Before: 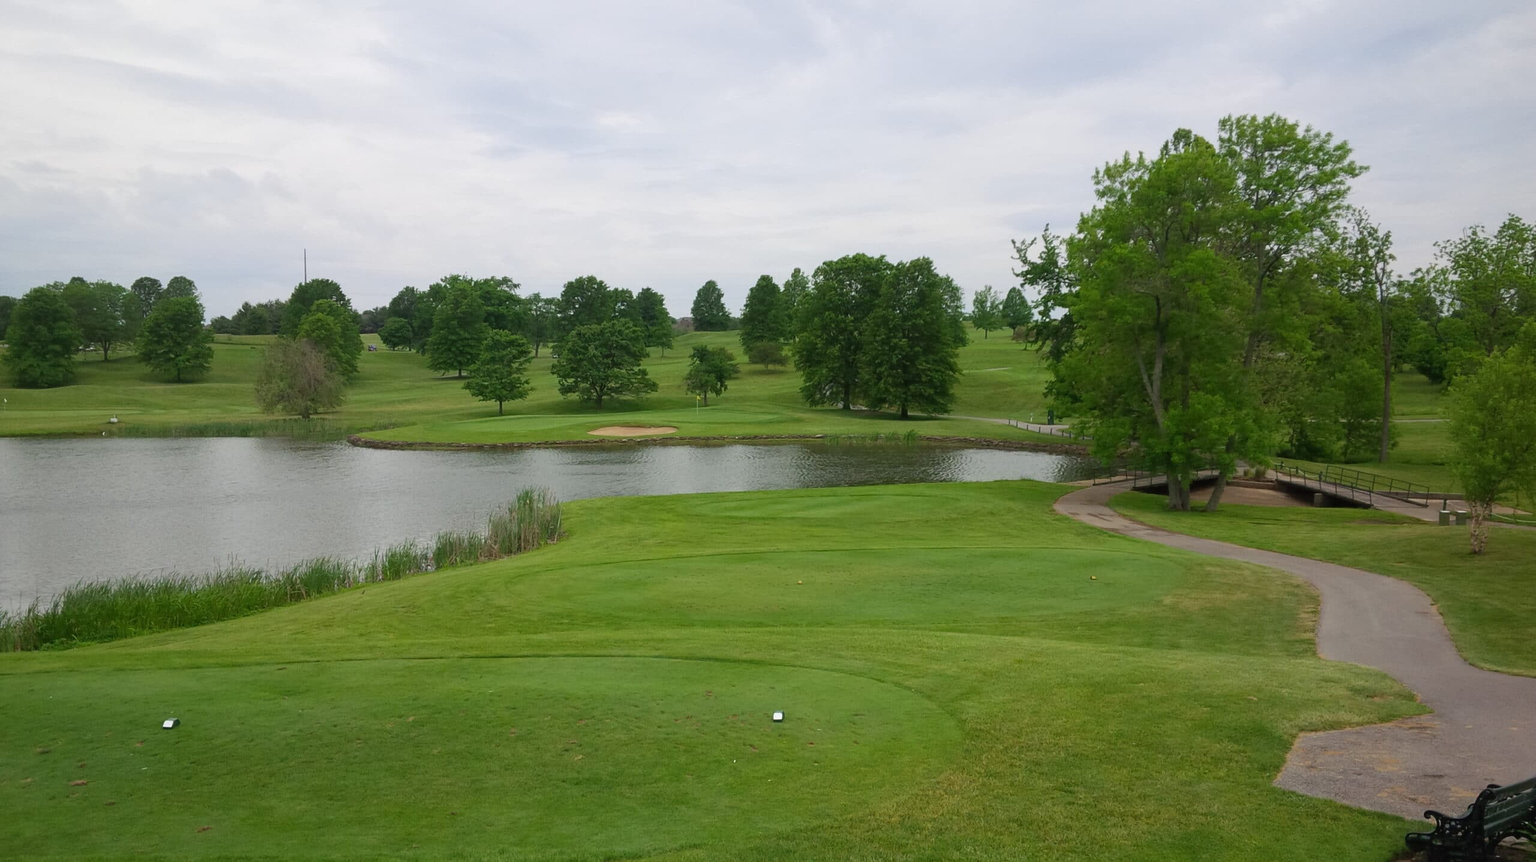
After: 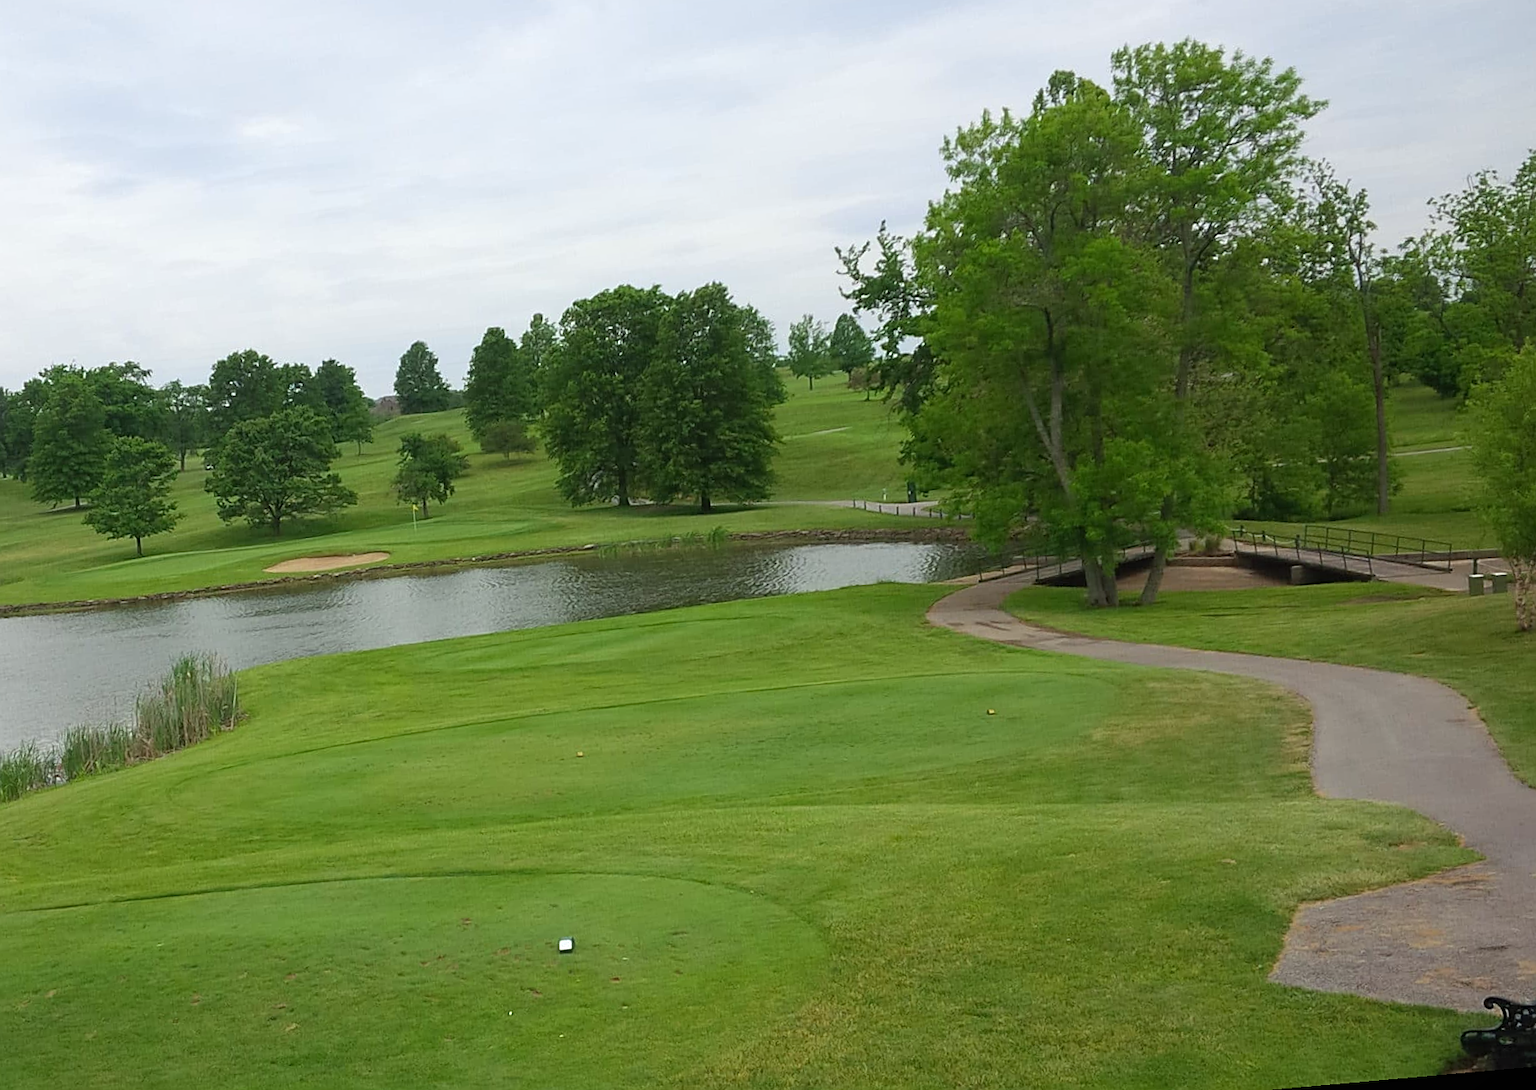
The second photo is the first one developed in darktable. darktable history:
crop and rotate: left 24.6%
local contrast: mode bilateral grid, contrast 100, coarseness 100, detail 91%, midtone range 0.2
rotate and perspective: rotation -5°, crop left 0.05, crop right 0.952, crop top 0.11, crop bottom 0.89
white balance: red 0.978, blue 0.999
sharpen: on, module defaults
exposure: exposure 0.2 EV, compensate highlight preservation false
